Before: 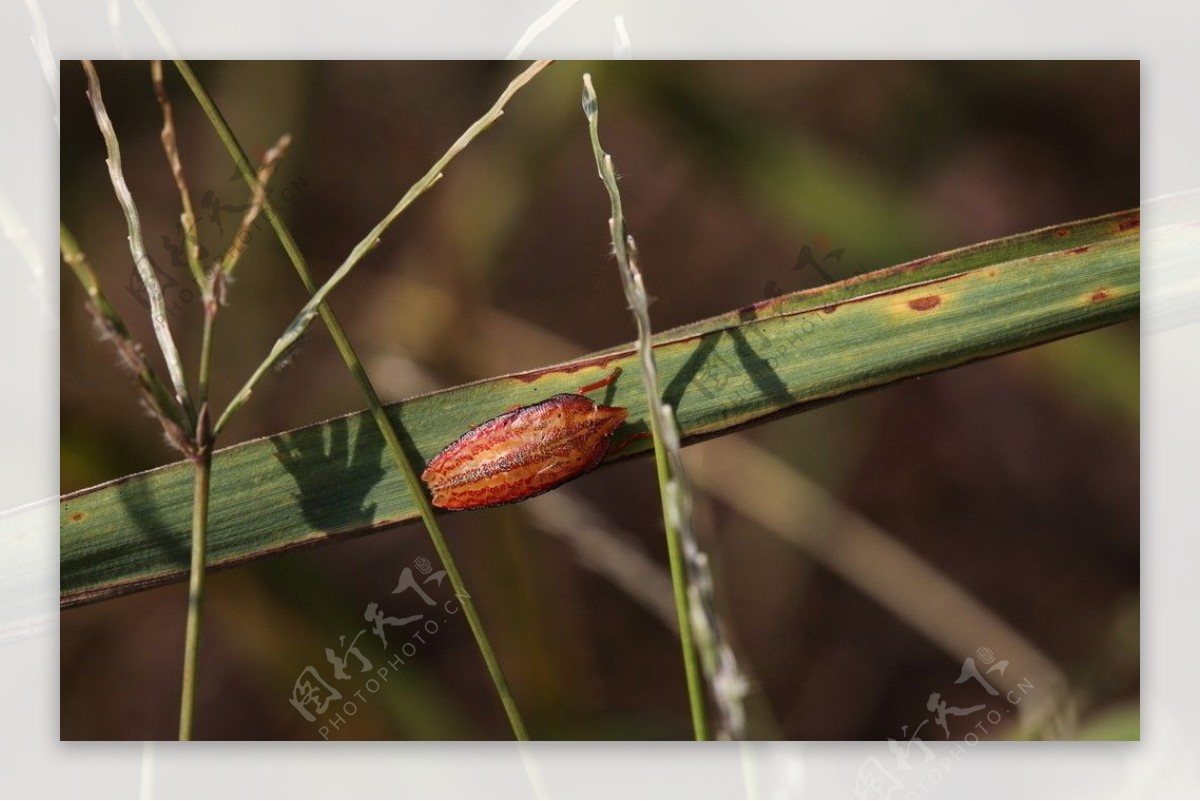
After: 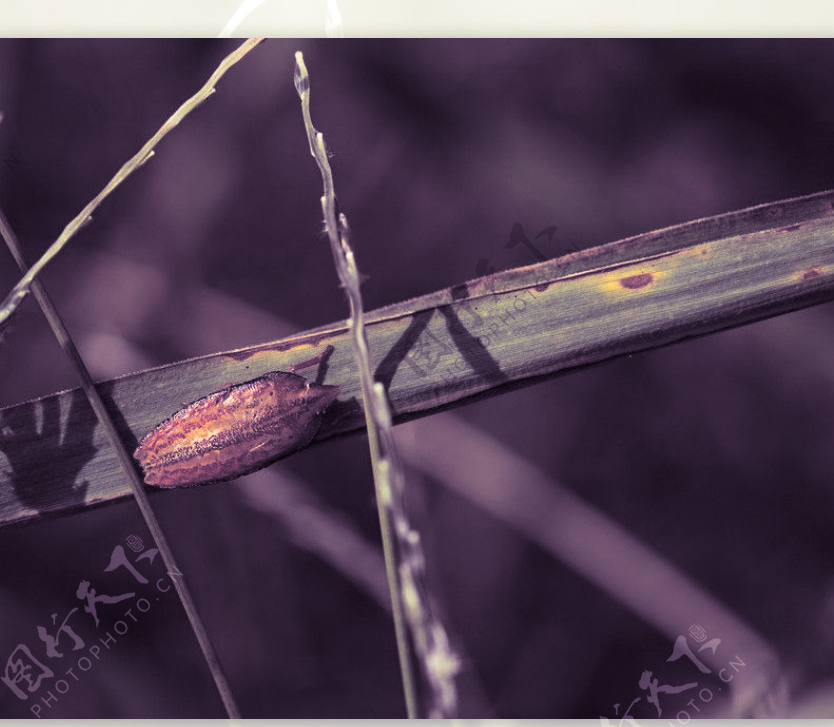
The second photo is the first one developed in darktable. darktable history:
split-toning: shadows › hue 266.4°, shadows › saturation 0.4, highlights › hue 61.2°, highlights › saturation 0.3, compress 0%
crop and rotate: left 24.034%, top 2.838%, right 6.406%, bottom 6.299%
exposure: black level correction 0, exposure 0.2 EV, compensate exposure bias true, compensate highlight preservation false
